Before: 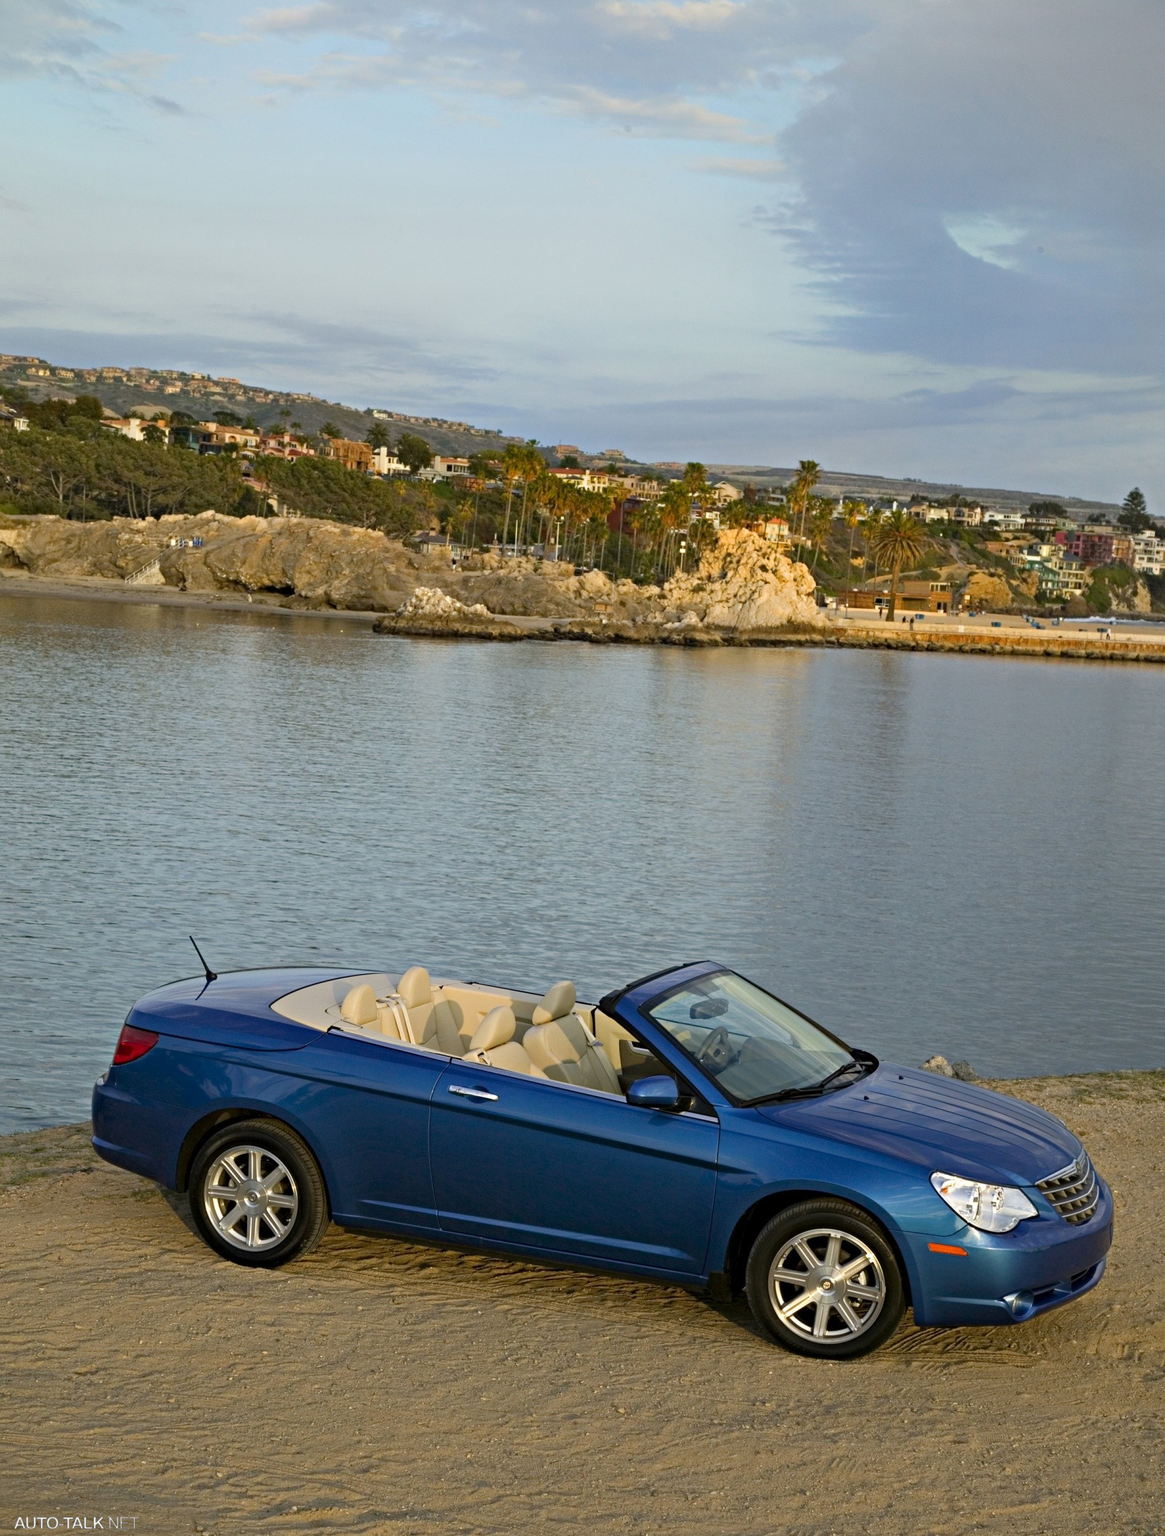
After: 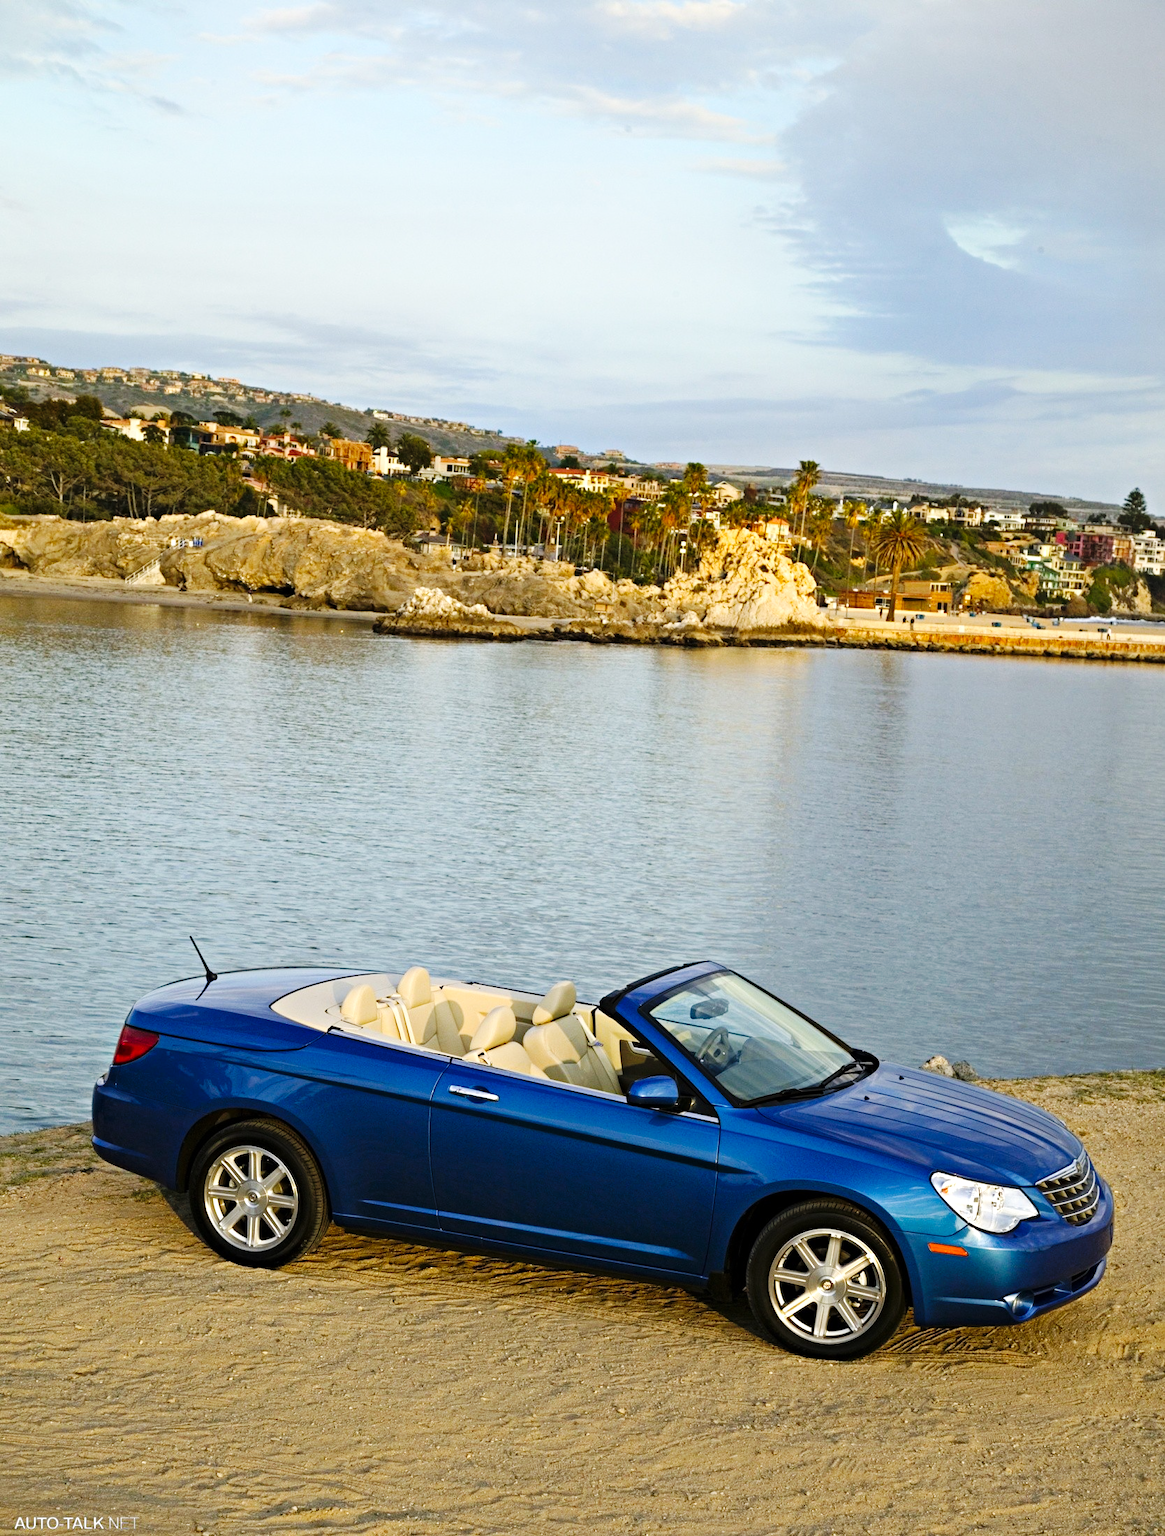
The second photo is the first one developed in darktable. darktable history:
levels: levels [0, 0.476, 0.951]
base curve: curves: ch0 [(0, 0) (0.036, 0.025) (0.121, 0.166) (0.206, 0.329) (0.605, 0.79) (1, 1)], preserve colors none
